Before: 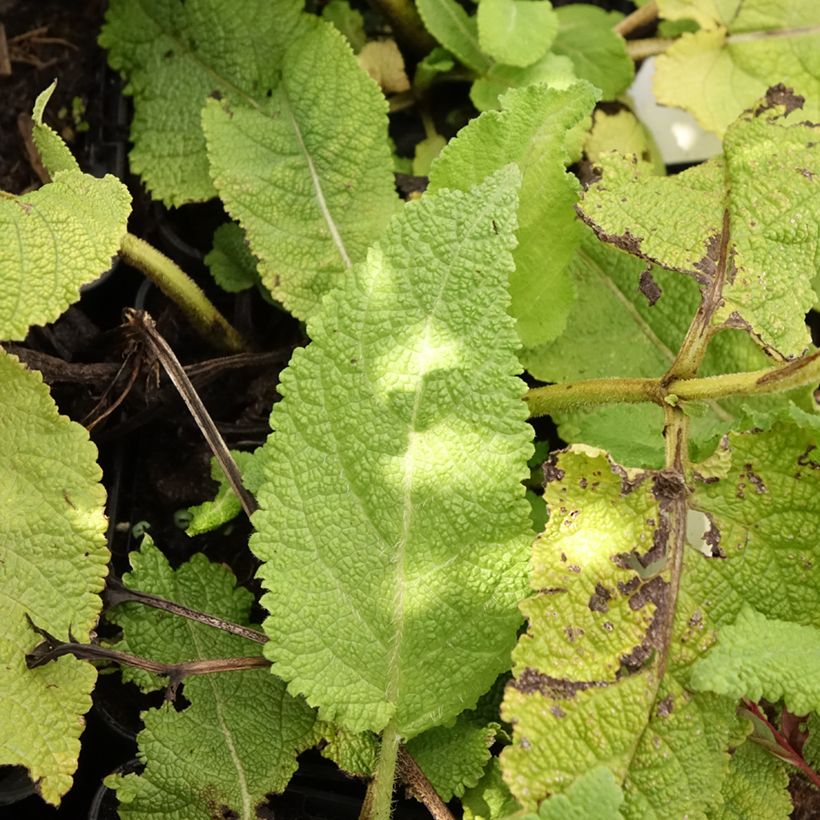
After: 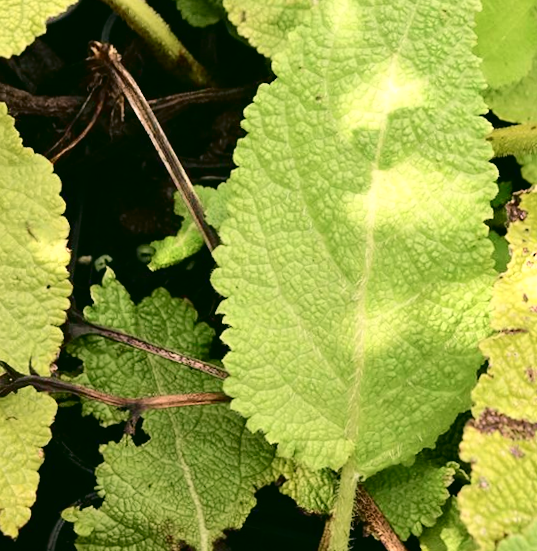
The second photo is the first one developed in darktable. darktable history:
crop and rotate: angle -0.952°, left 3.75%, top 31.677%, right 29.573%
color correction: highlights a* 4.58, highlights b* 4.96, shadows a* -7.97, shadows b* 4.7
tone curve: curves: ch0 [(0, 0.023) (0.087, 0.065) (0.184, 0.168) (0.45, 0.54) (0.57, 0.683) (0.722, 0.825) (0.877, 0.948) (1, 1)]; ch1 [(0, 0) (0.388, 0.369) (0.44, 0.44) (0.489, 0.481) (0.534, 0.561) (0.657, 0.659) (1, 1)]; ch2 [(0, 0) (0.353, 0.317) (0.408, 0.427) (0.472, 0.46) (0.5, 0.496) (0.537, 0.534) (0.576, 0.592) (0.625, 0.631) (1, 1)], color space Lab, independent channels, preserve colors none
